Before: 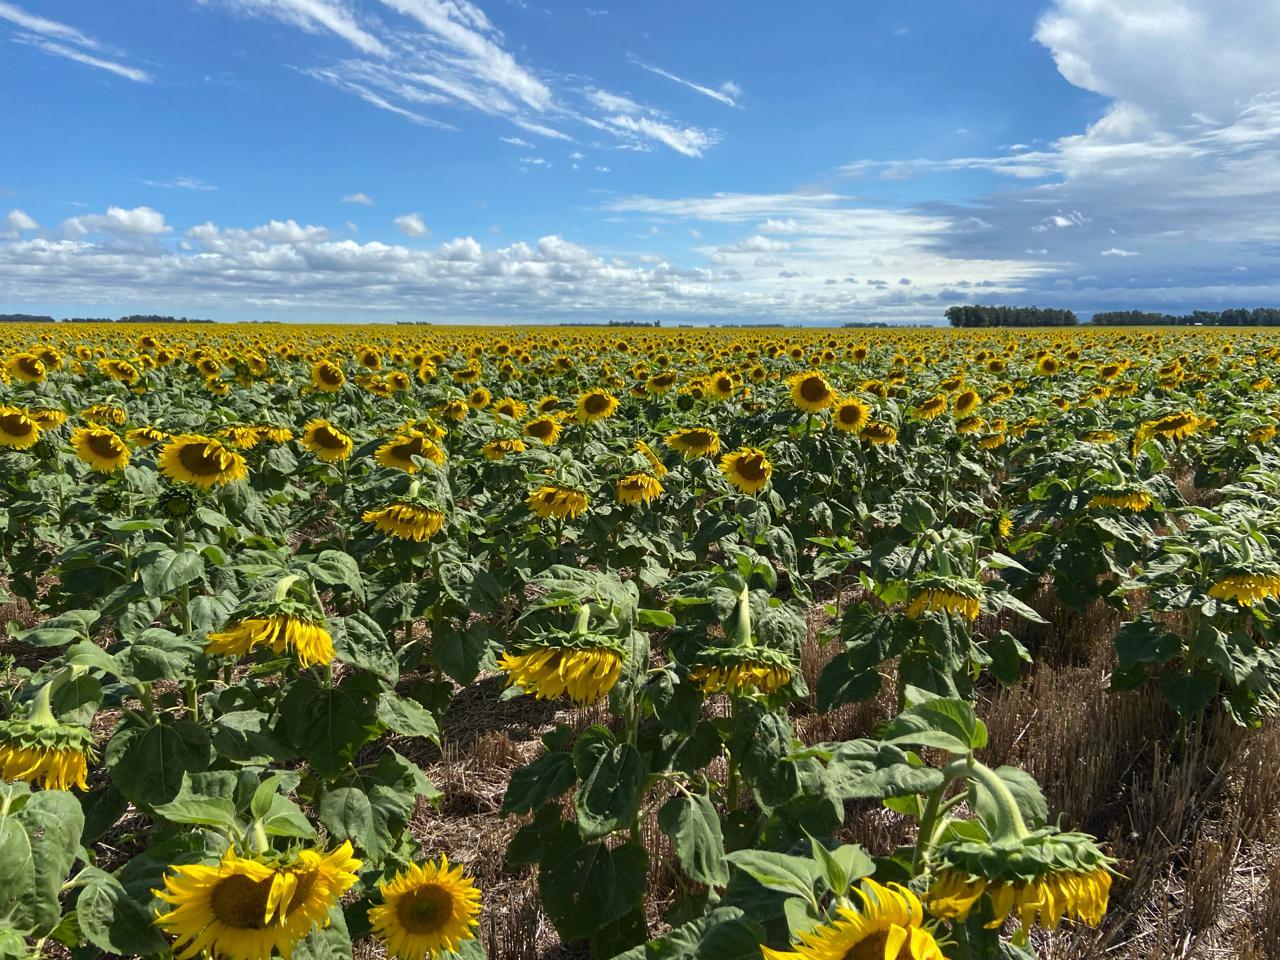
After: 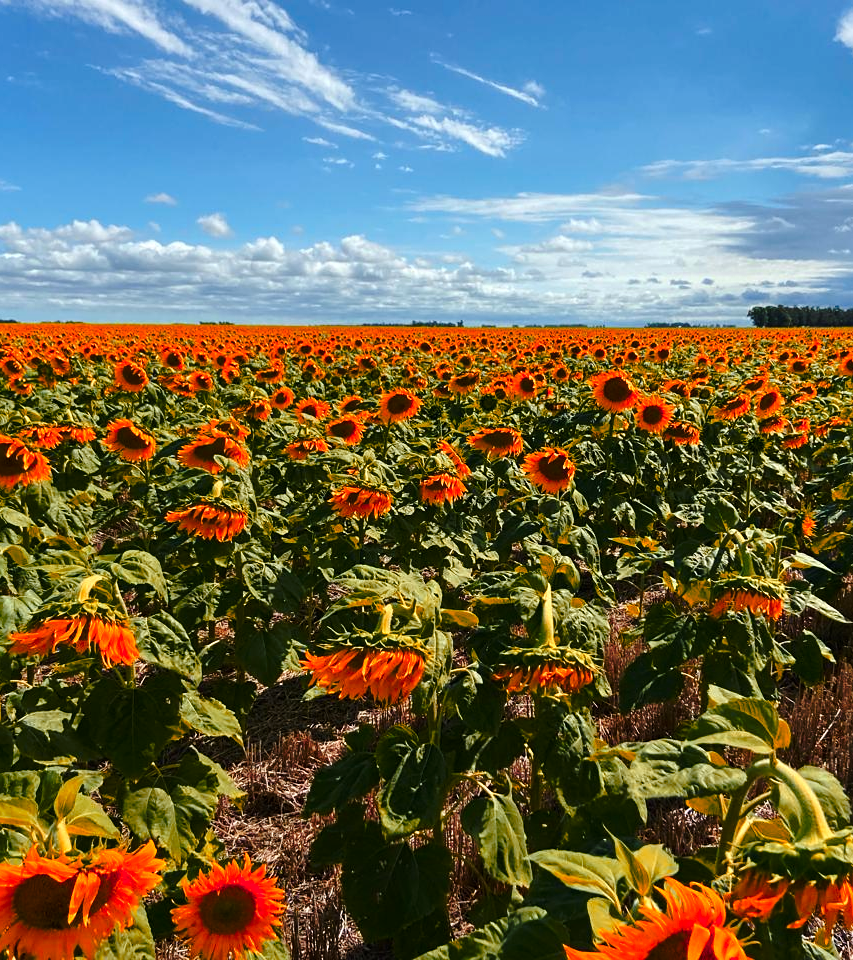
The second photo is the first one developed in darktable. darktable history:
color zones: curves: ch1 [(0.24, 0.634) (0.75, 0.5)]; ch2 [(0.253, 0.437) (0.745, 0.491)], mix 102.12%
sharpen: amount 0.2
crop and rotate: left 15.446%, right 17.836%
base curve: curves: ch0 [(0, 0) (0.073, 0.04) (0.157, 0.139) (0.492, 0.492) (0.758, 0.758) (1, 1)], preserve colors none
tone equalizer: on, module defaults
